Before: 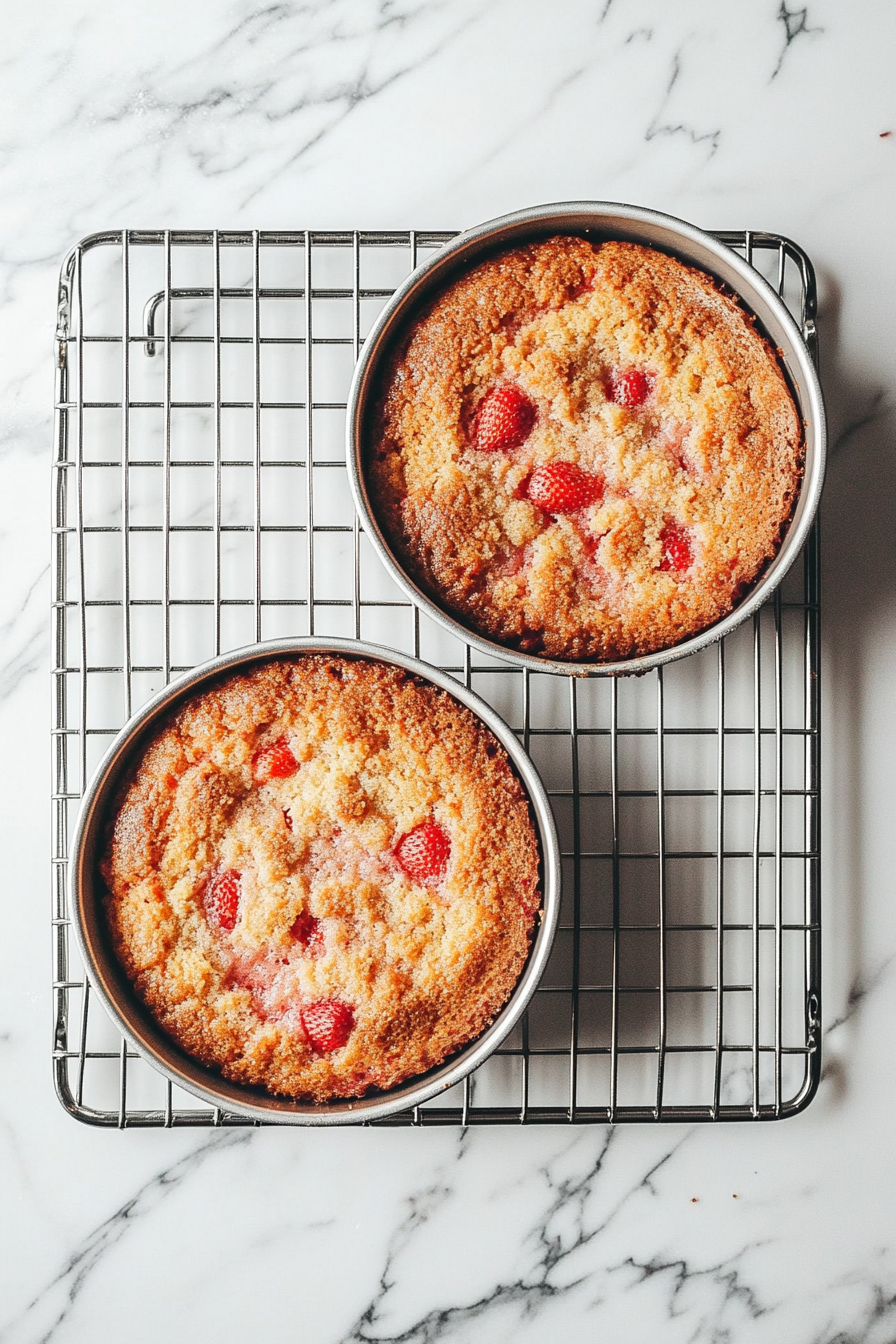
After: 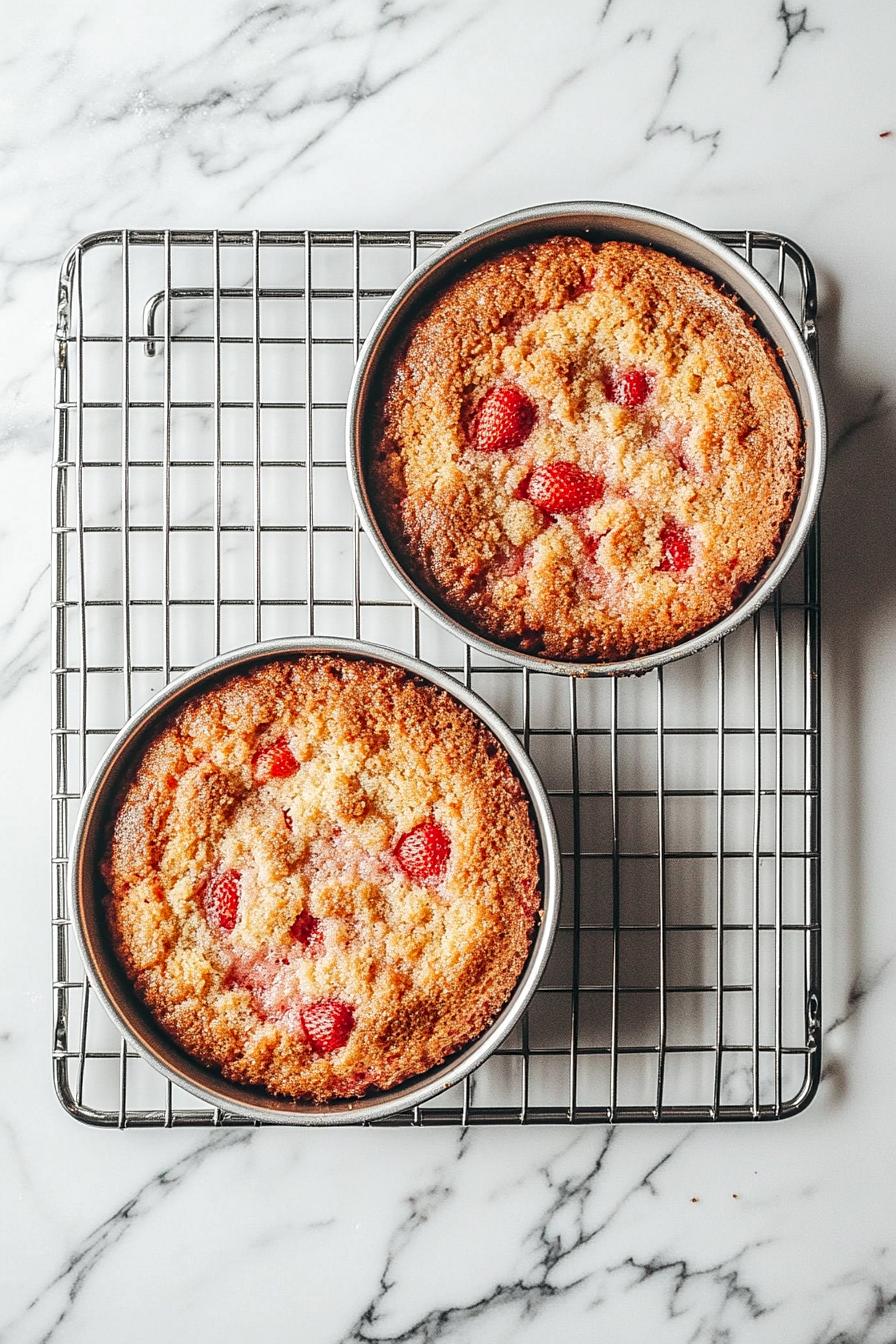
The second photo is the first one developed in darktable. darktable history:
sharpen: amount 0.201
local contrast: on, module defaults
